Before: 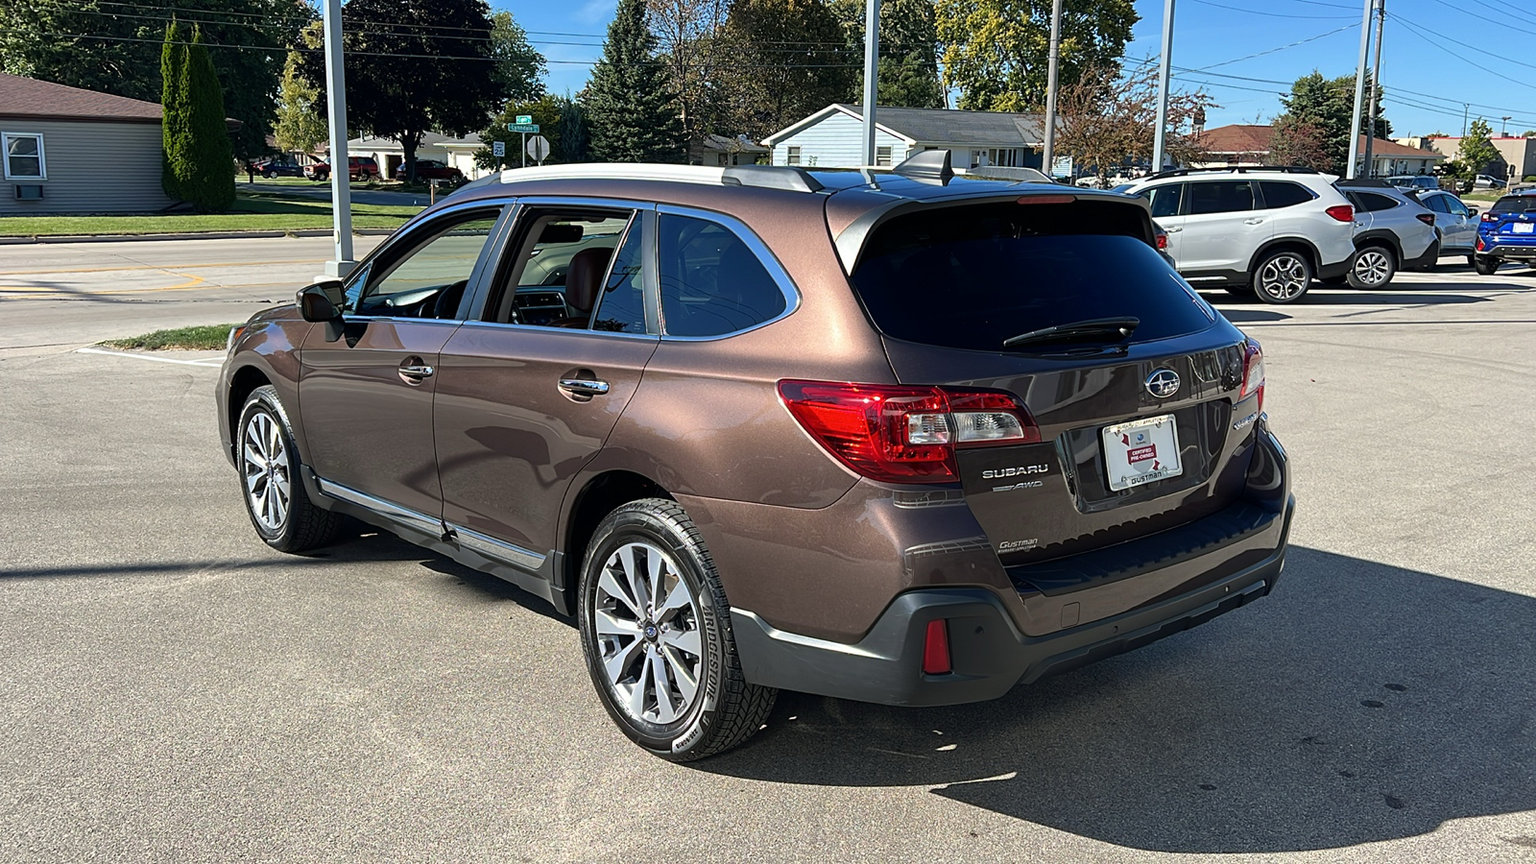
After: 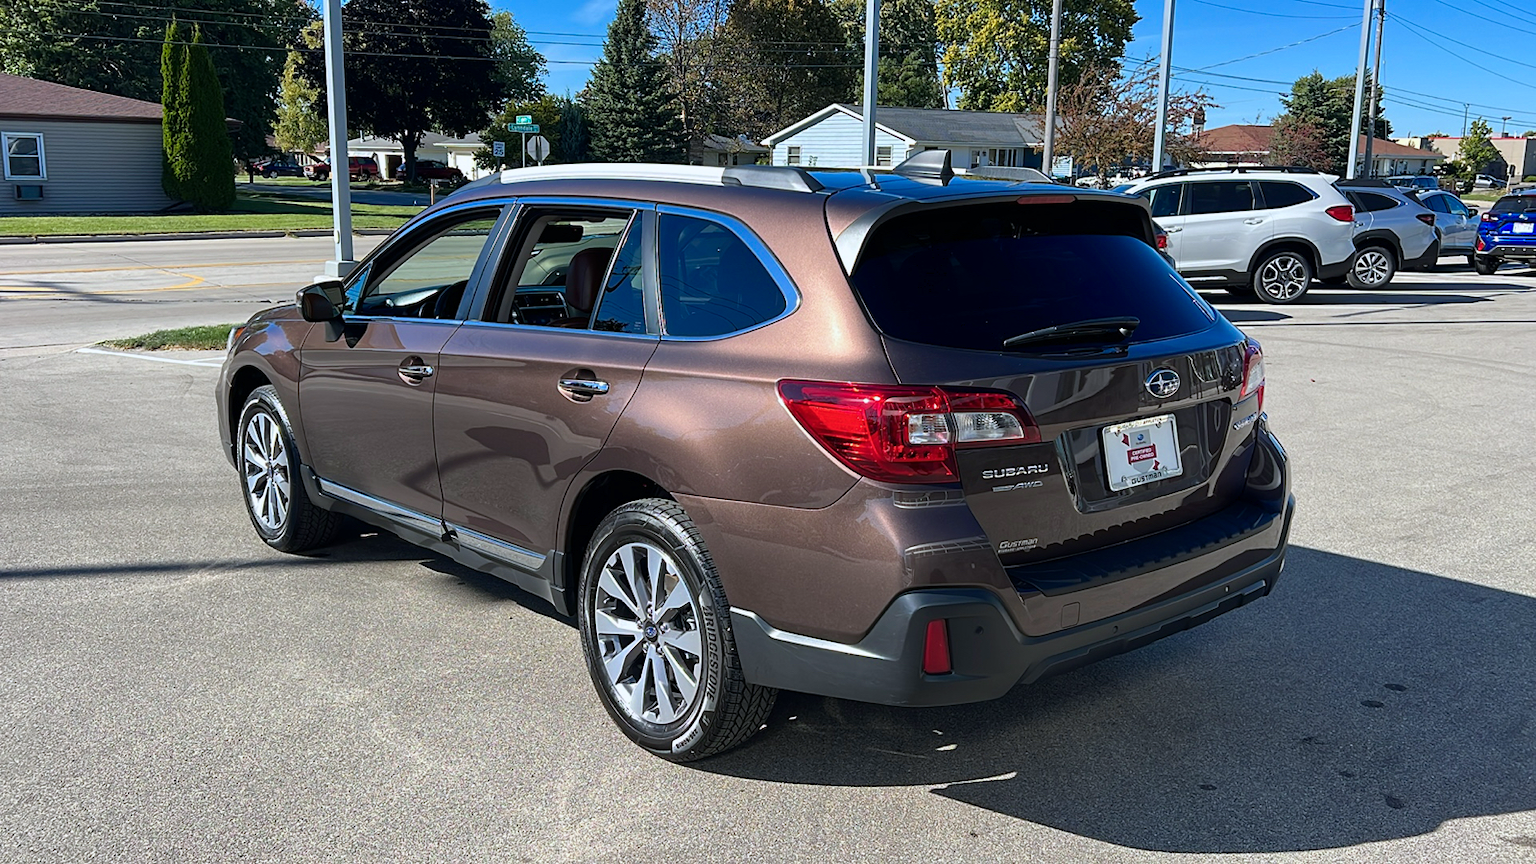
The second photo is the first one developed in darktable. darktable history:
color calibration: output R [0.994, 0.059, -0.119, 0], output G [-0.036, 1.09, -0.119, 0], output B [0.078, -0.108, 0.961, 0], illuminant as shot in camera, x 0.358, y 0.373, temperature 4628.91 K
